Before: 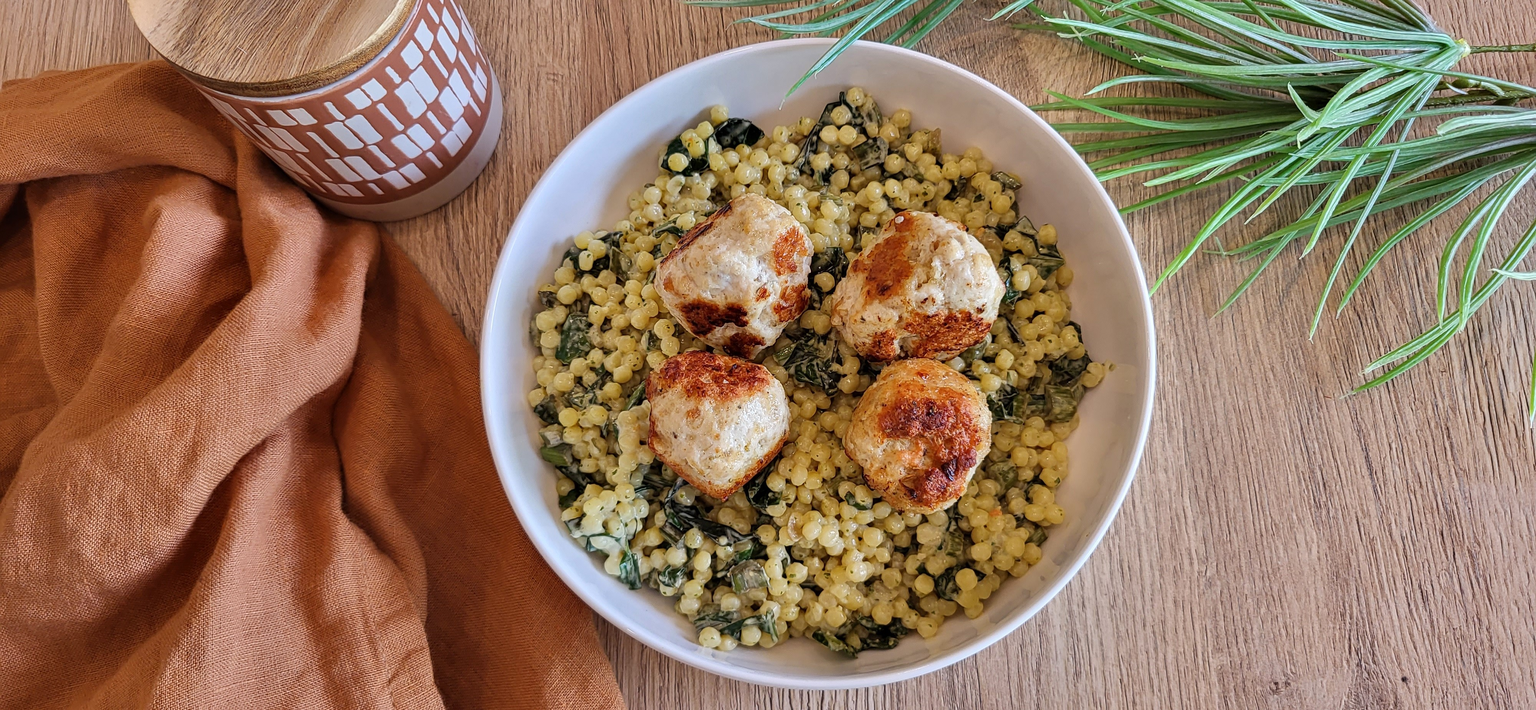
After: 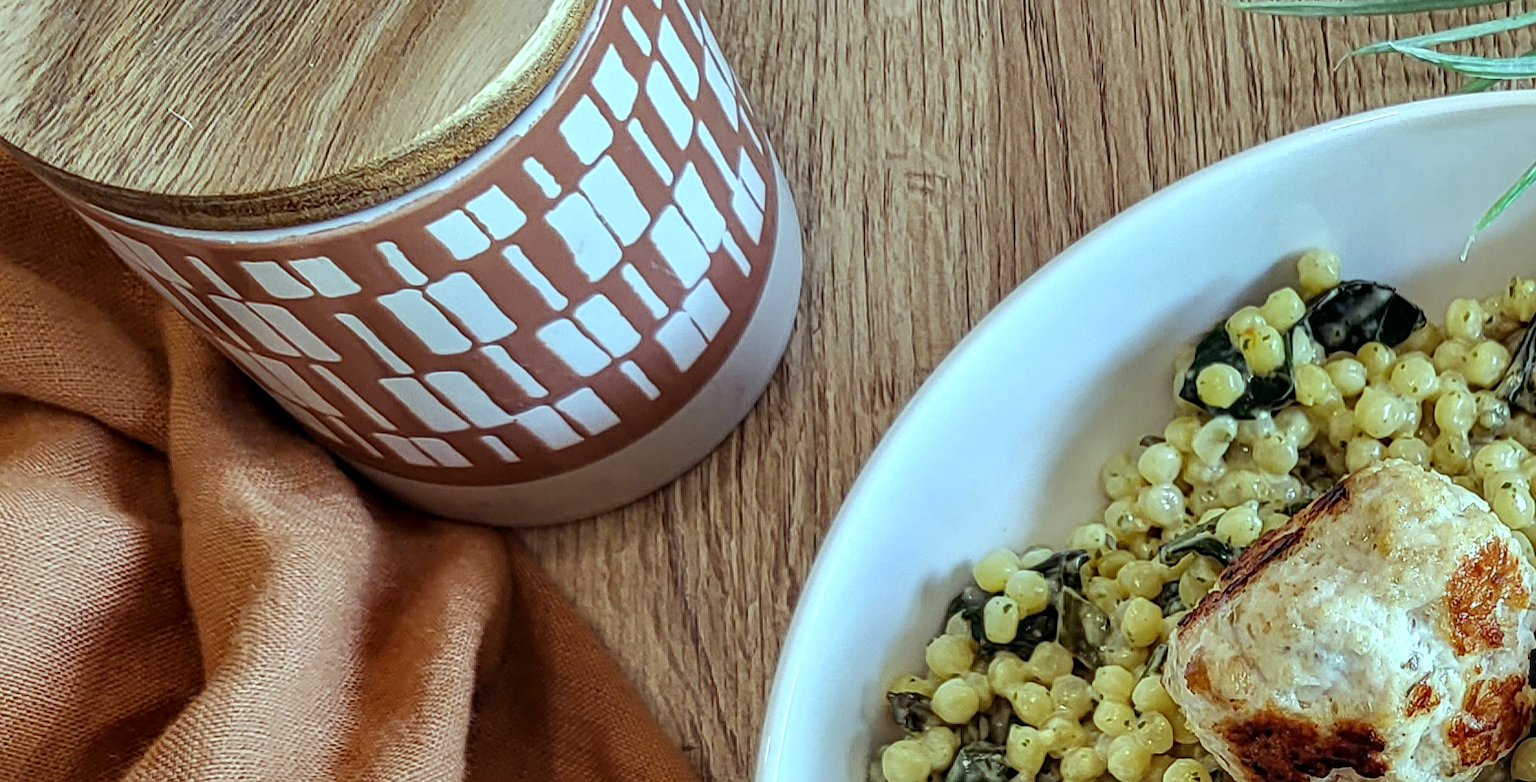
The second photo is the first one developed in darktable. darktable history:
color balance: mode lift, gamma, gain (sRGB), lift [0.997, 0.979, 1.021, 1.011], gamma [1, 1.084, 0.916, 0.998], gain [1, 0.87, 1.13, 1.101], contrast 4.55%, contrast fulcrum 38.24%, output saturation 104.09%
crop and rotate: left 10.817%, top 0.062%, right 47.194%, bottom 53.626%
local contrast: on, module defaults
contrast brightness saturation: contrast 0.07
